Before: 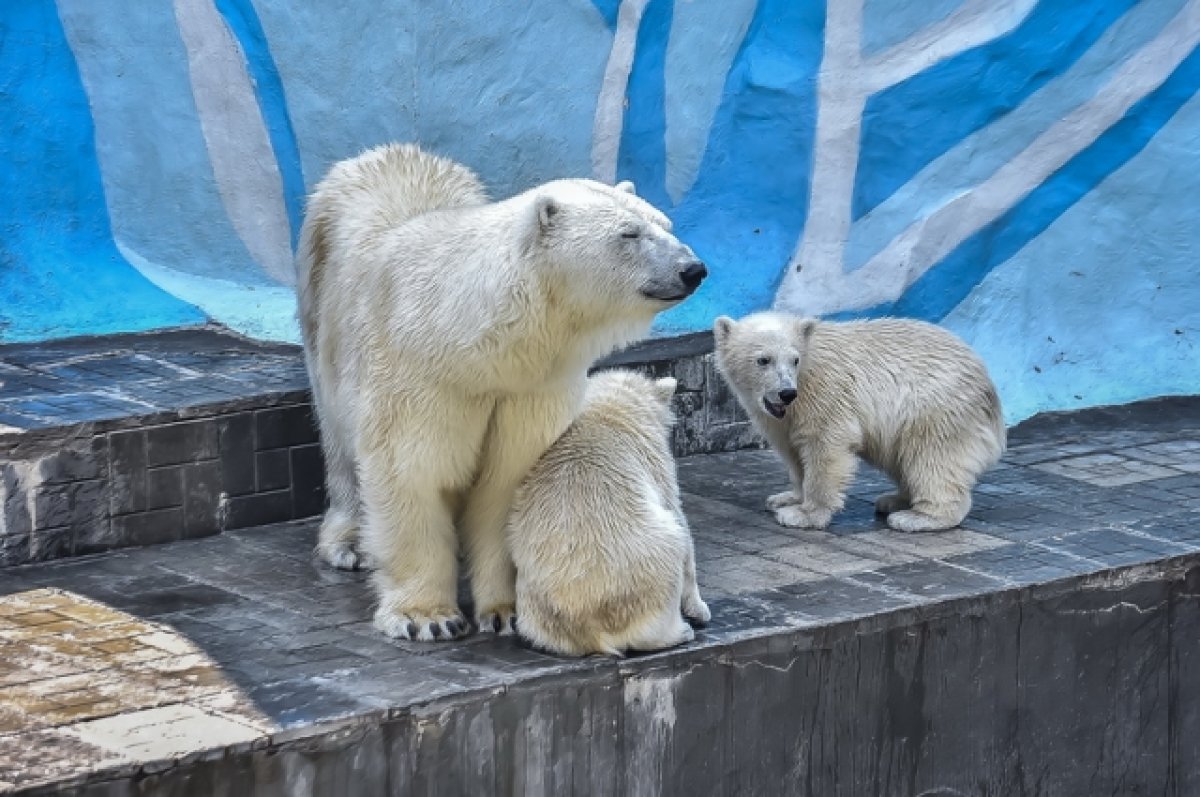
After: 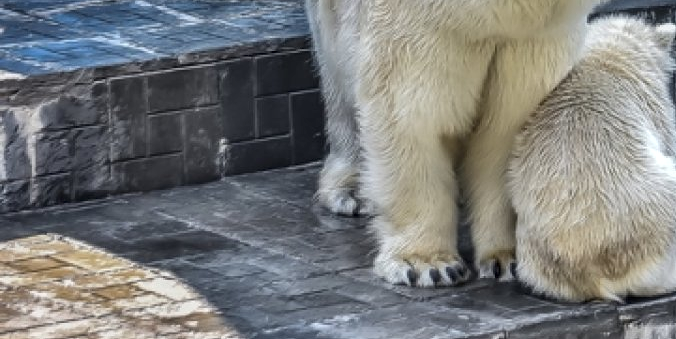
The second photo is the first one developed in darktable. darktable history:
crop: top 44.483%, right 43.593%, bottom 12.892%
local contrast: on, module defaults
